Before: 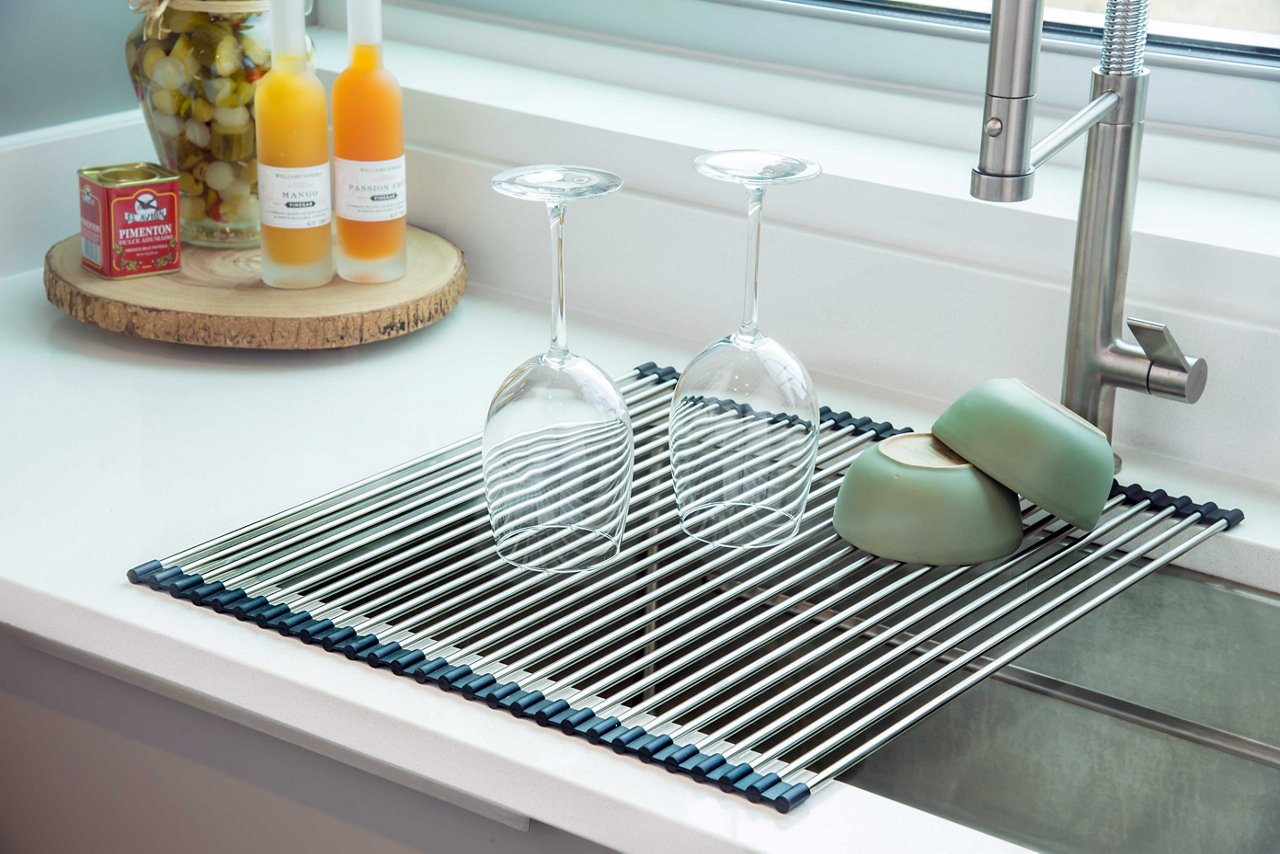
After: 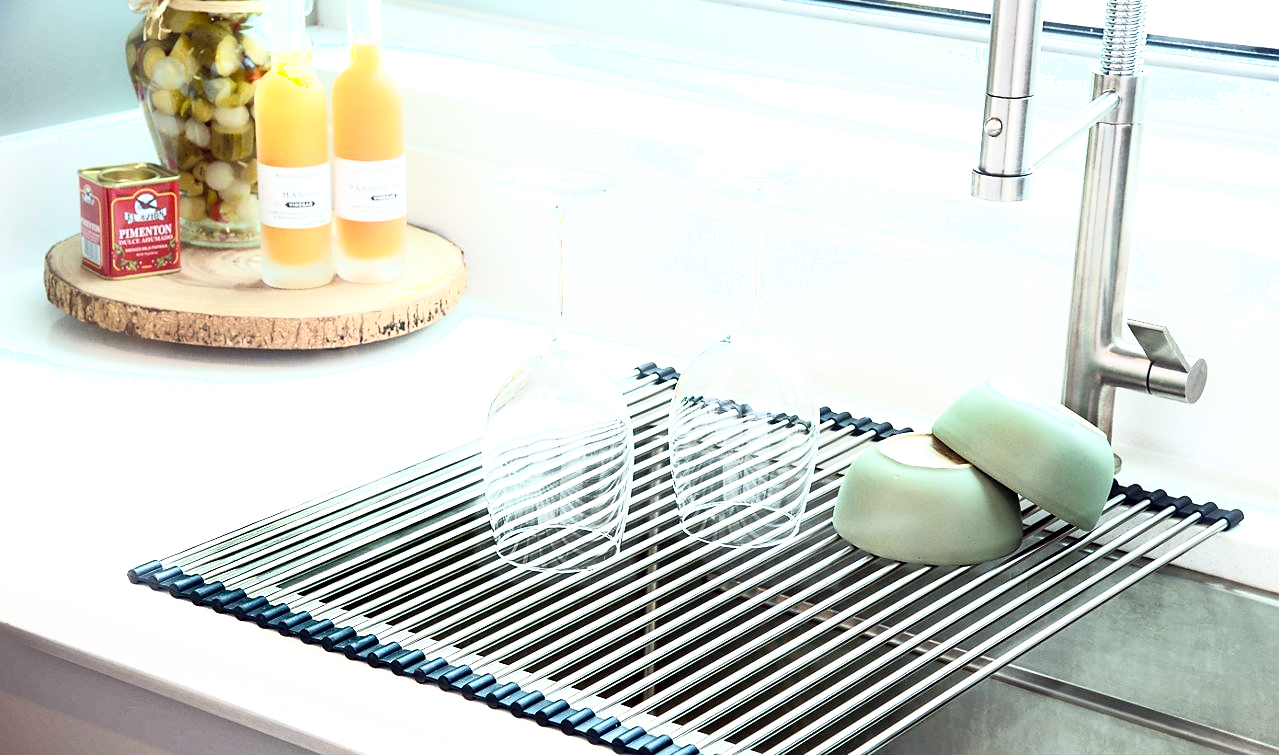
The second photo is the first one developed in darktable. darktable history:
sharpen: radius 1
crop and rotate: top 0%, bottom 11.49%
shadows and highlights: shadows -62.32, white point adjustment -5.22, highlights 61.59
exposure: exposure 0.766 EV, compensate highlight preservation false
